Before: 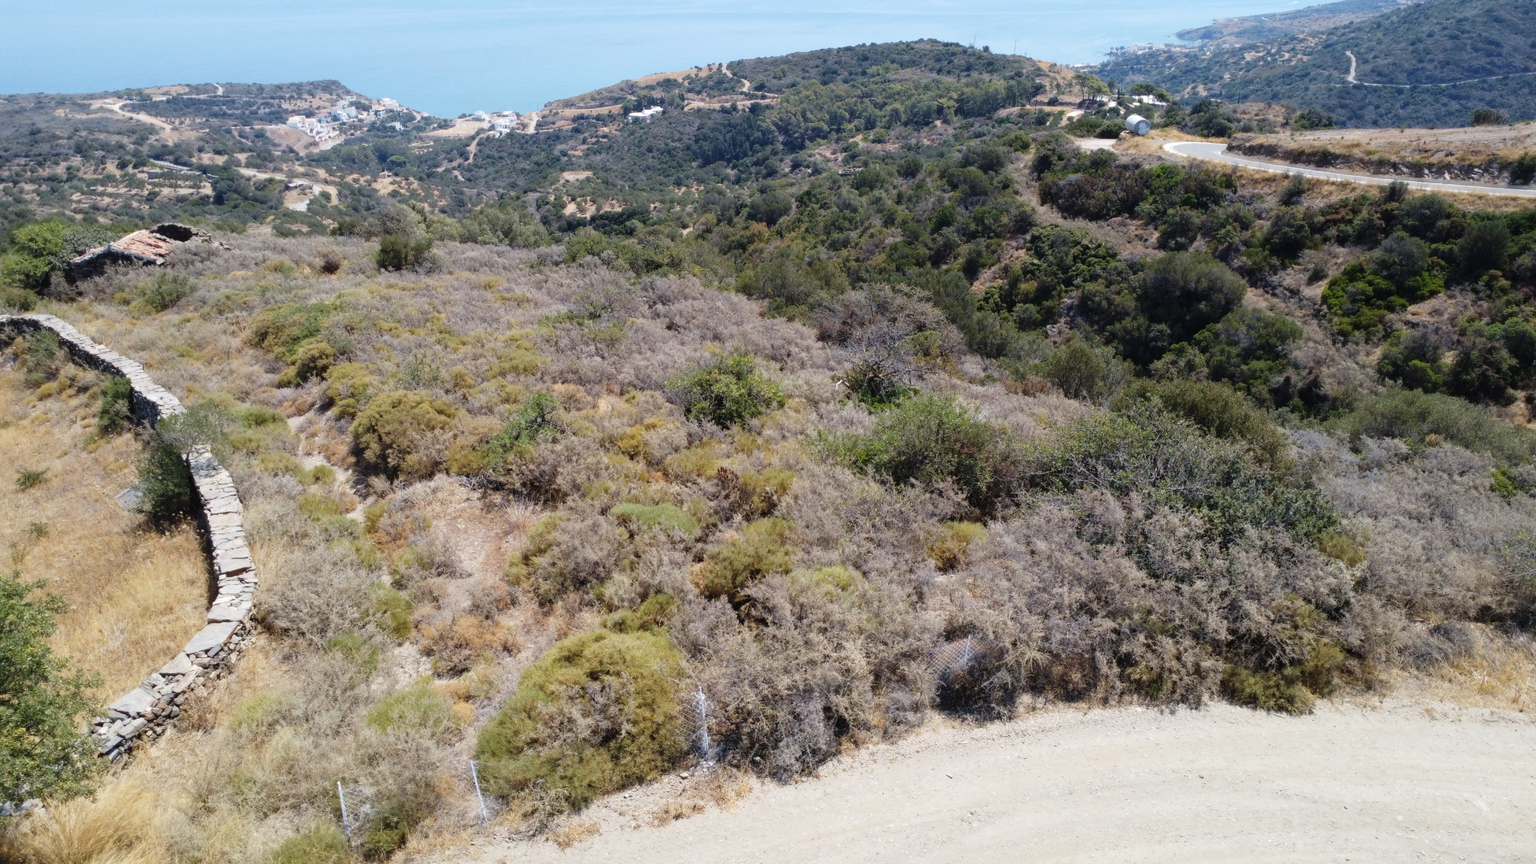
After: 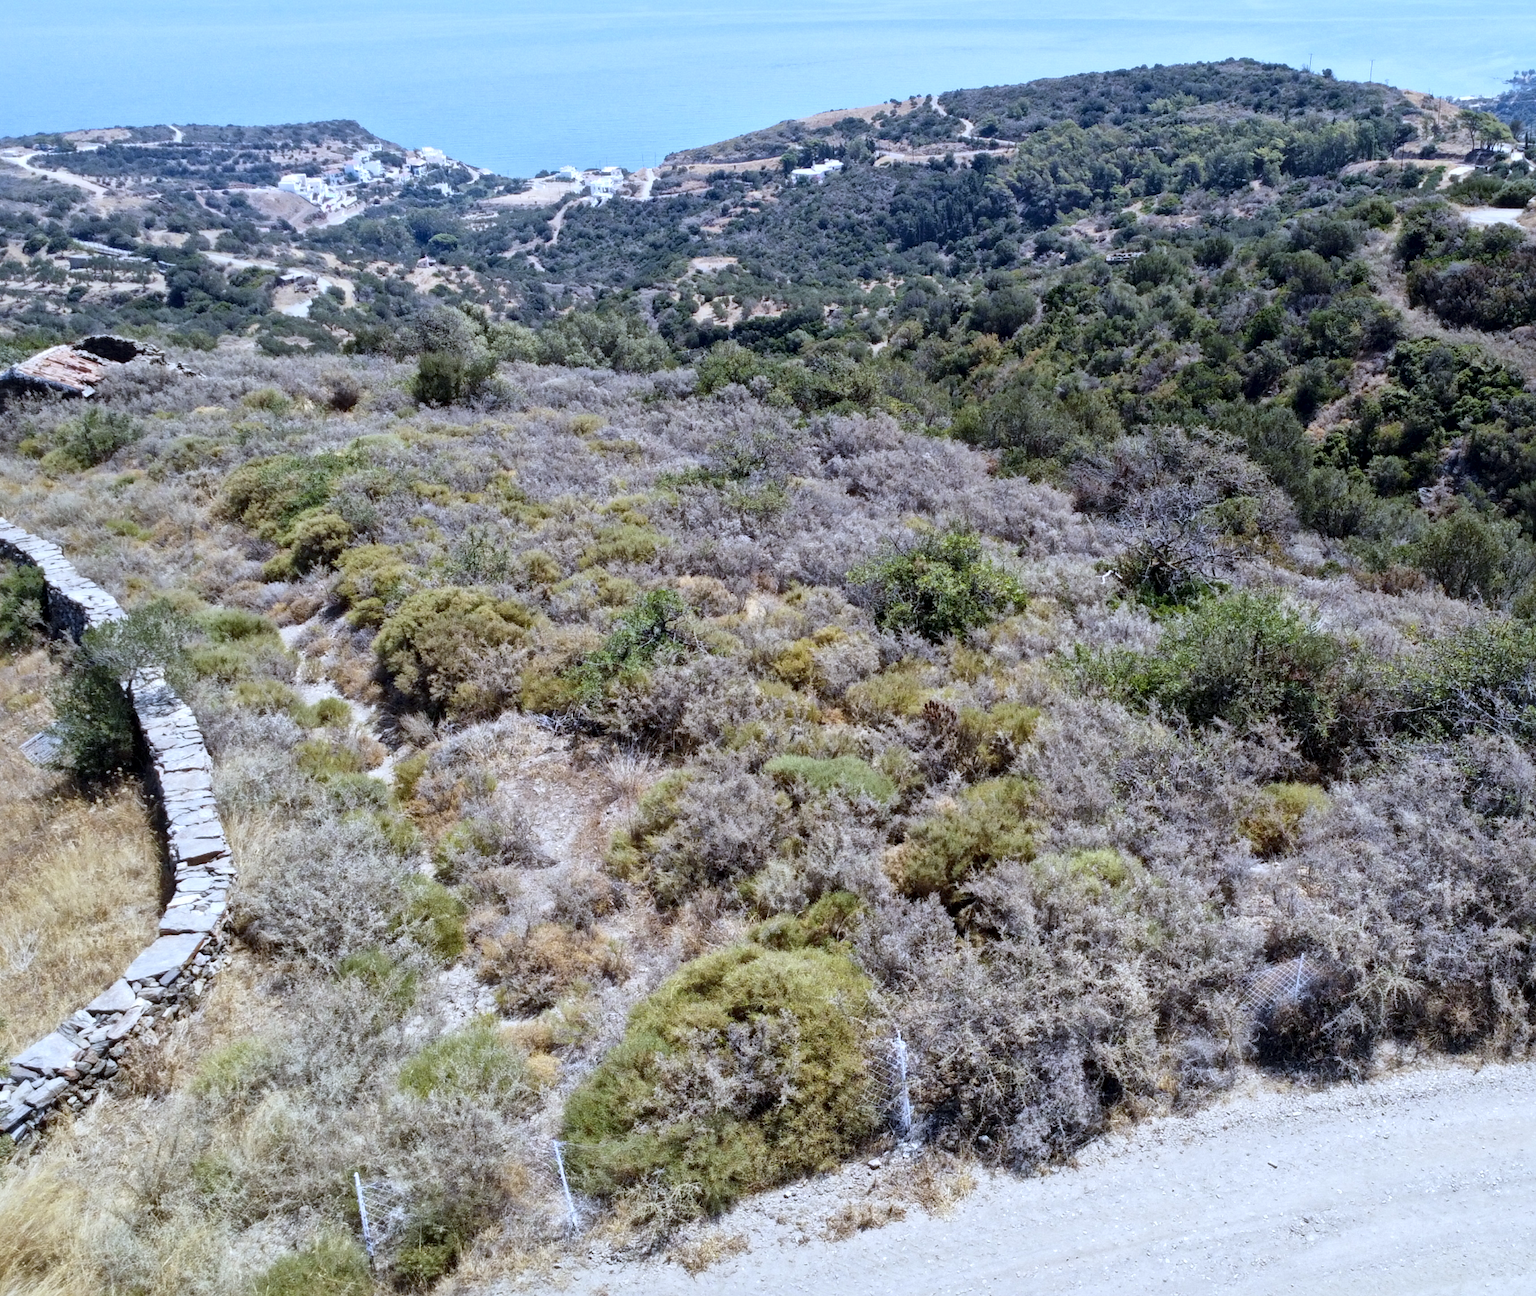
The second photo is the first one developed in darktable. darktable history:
white balance: red 0.926, green 1.003, blue 1.133
local contrast: mode bilateral grid, contrast 20, coarseness 19, detail 163%, midtone range 0.2
crop and rotate: left 6.617%, right 26.717%
